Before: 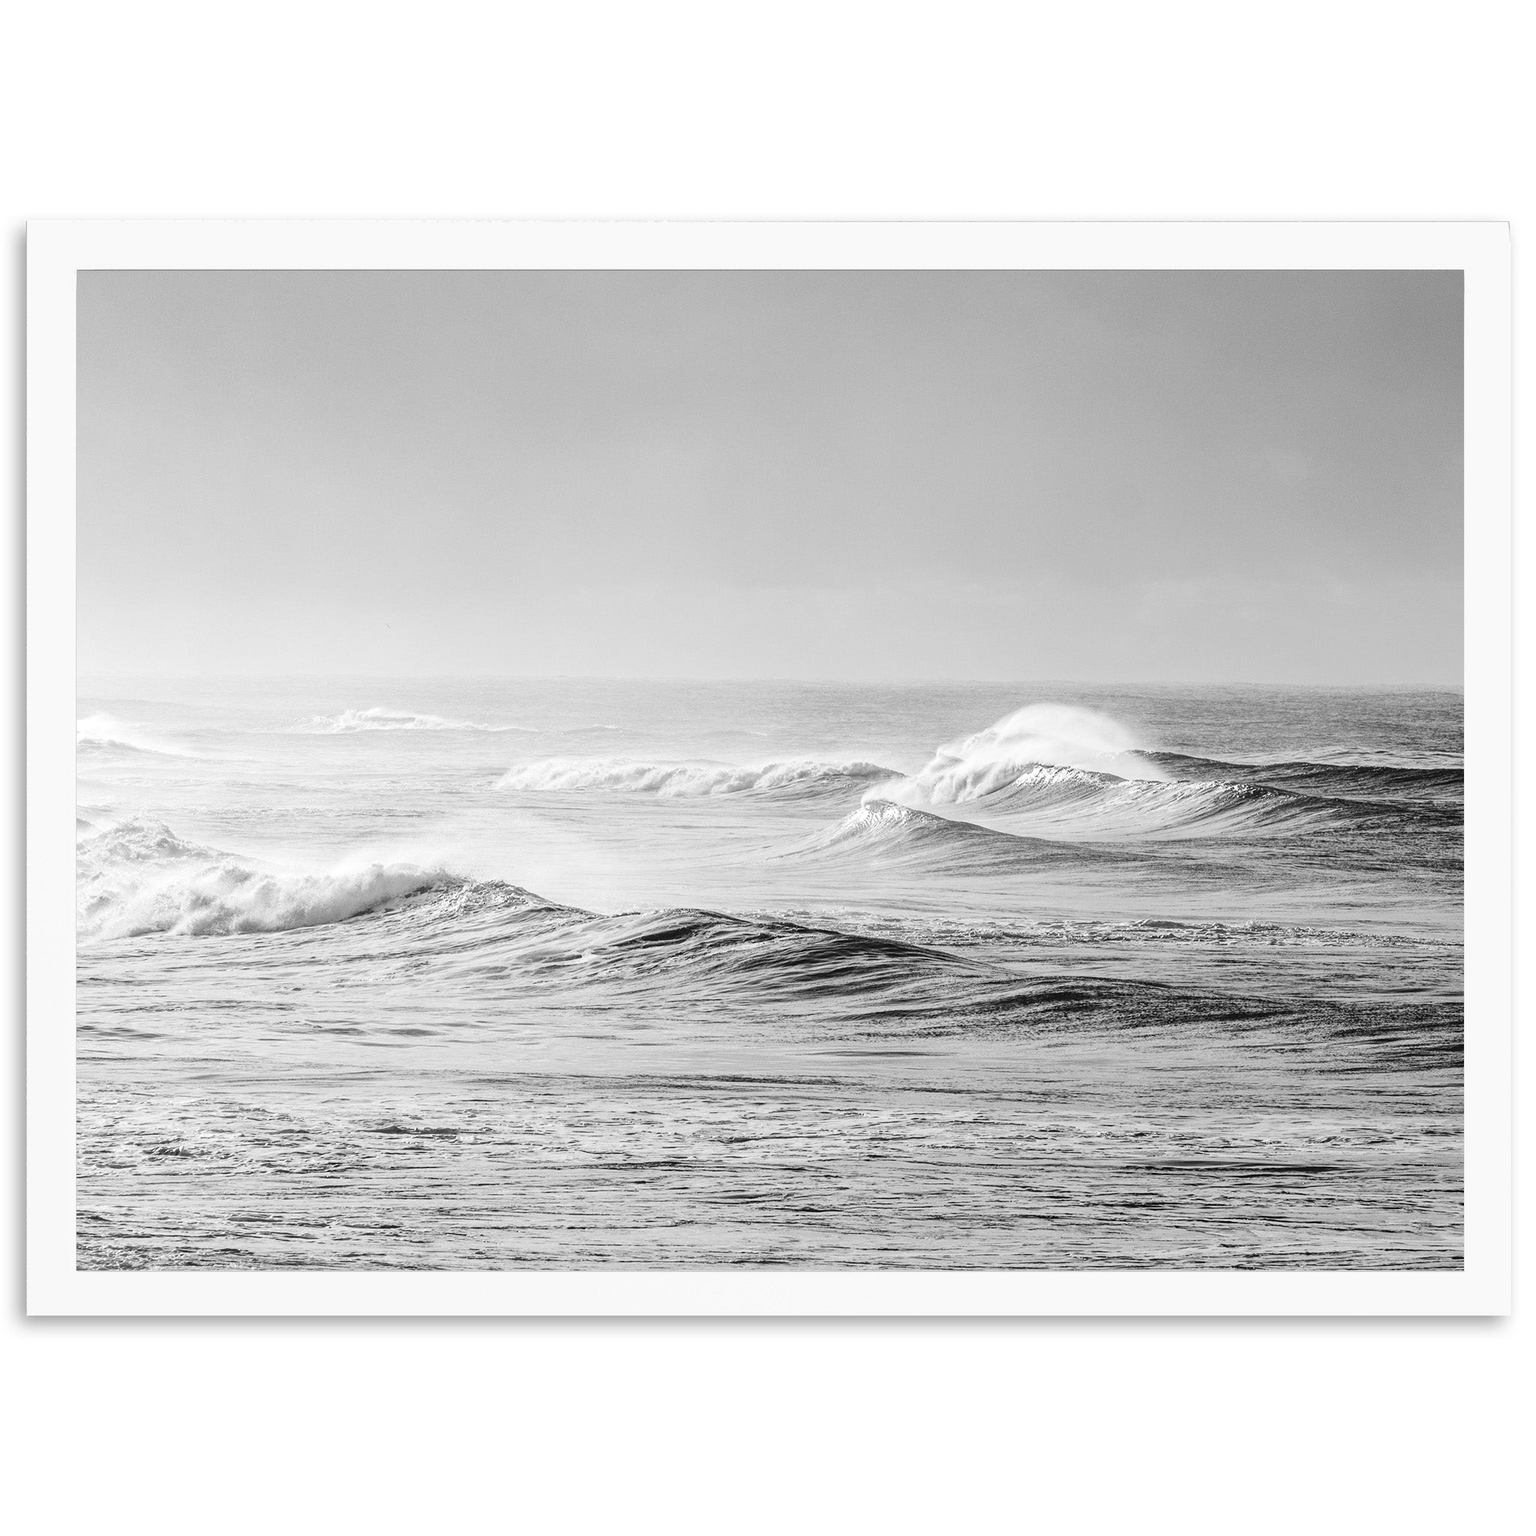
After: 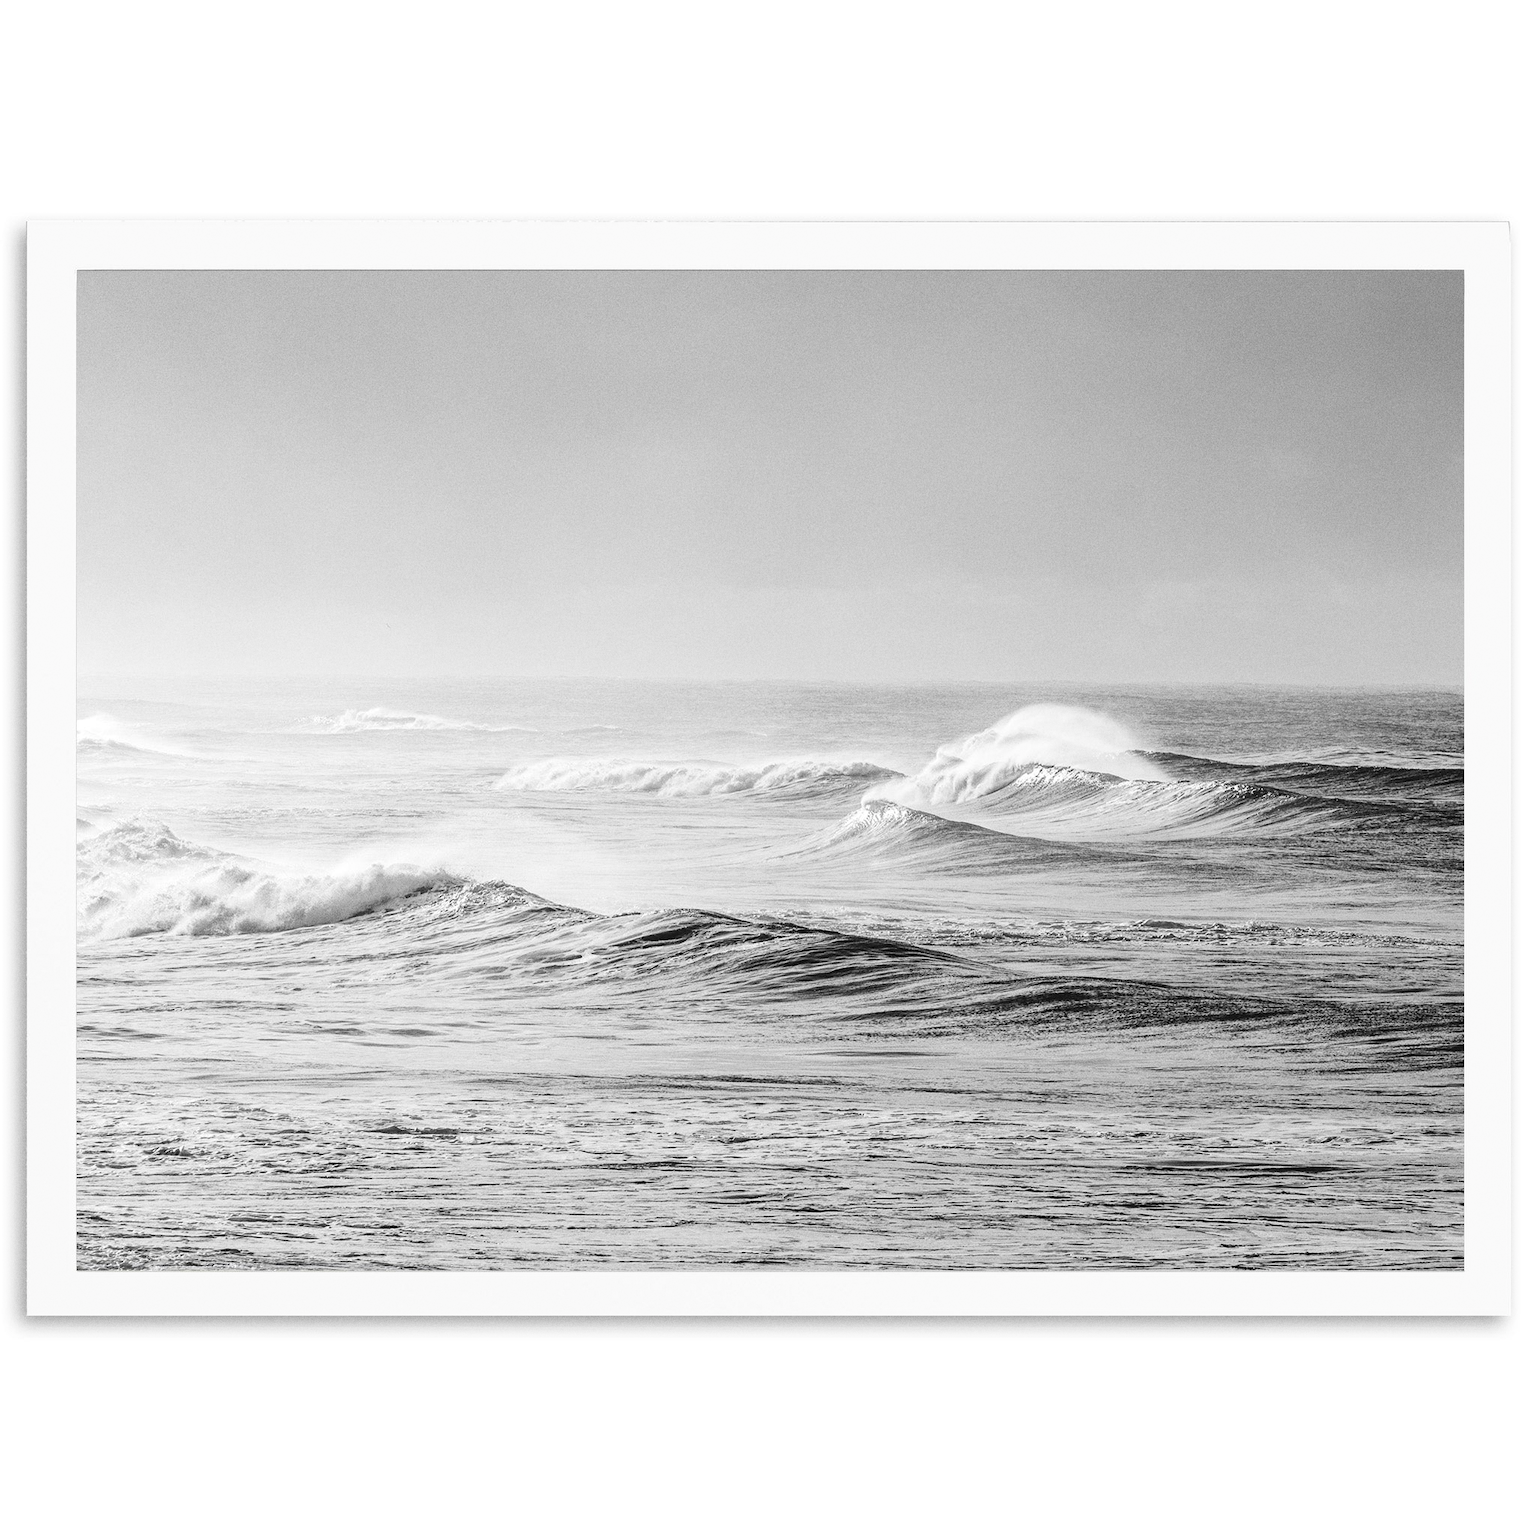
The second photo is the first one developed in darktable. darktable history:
tone curve: curves: ch0 [(0, 0) (0.003, 0.014) (0.011, 0.019) (0.025, 0.029) (0.044, 0.047) (0.069, 0.071) (0.1, 0.101) (0.136, 0.131) (0.177, 0.166) (0.224, 0.212) (0.277, 0.263) (0.335, 0.32) (0.399, 0.387) (0.468, 0.459) (0.543, 0.541) (0.623, 0.626) (0.709, 0.717) (0.801, 0.813) (0.898, 0.909) (1, 1)], preserve colors none
grain: coarseness 0.09 ISO
